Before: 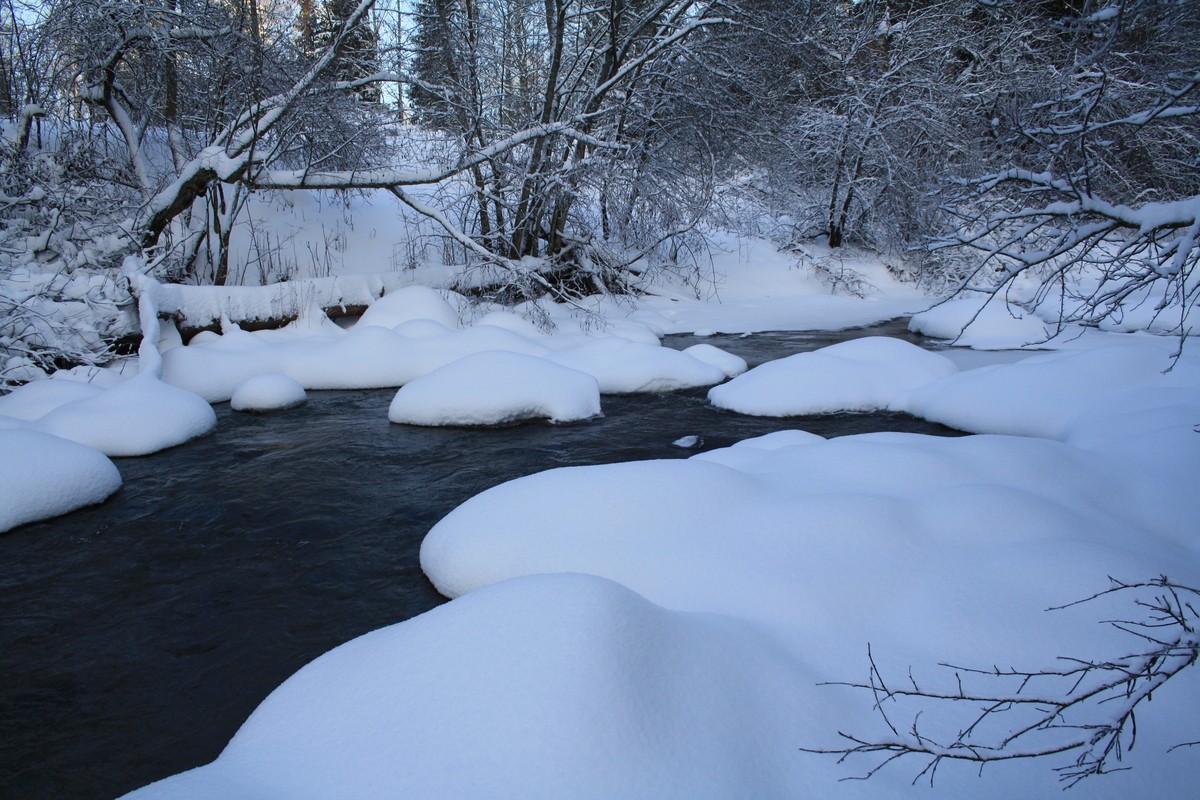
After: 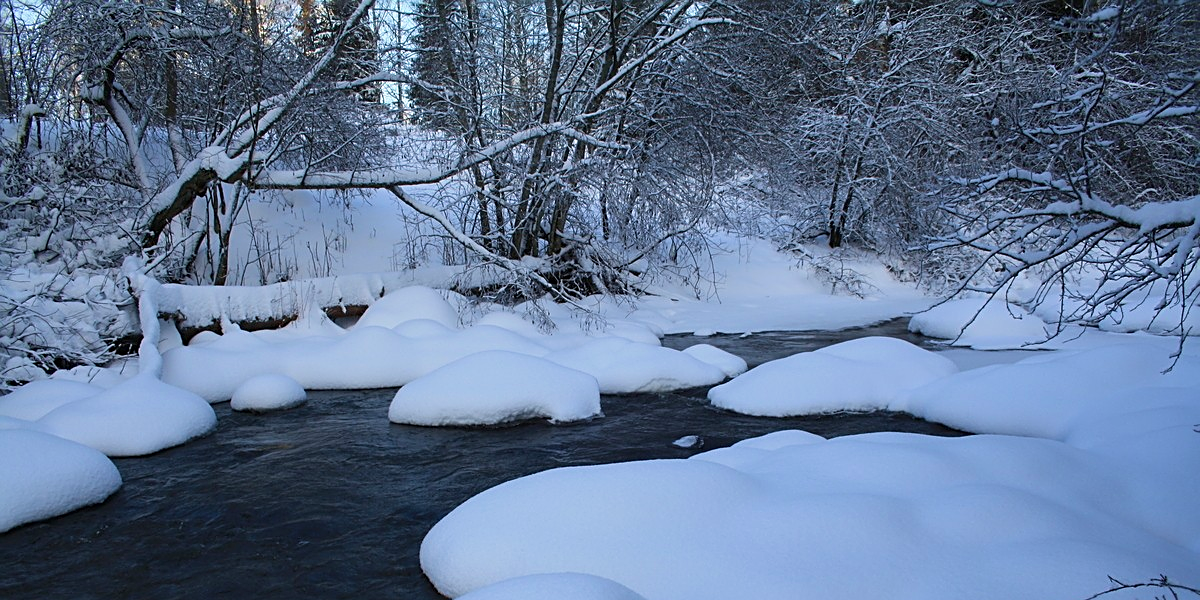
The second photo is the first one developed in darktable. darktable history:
sharpen: on, module defaults
crop: bottom 24.988%
velvia: on, module defaults
shadows and highlights: shadows 32, highlights -32, soften with gaussian
